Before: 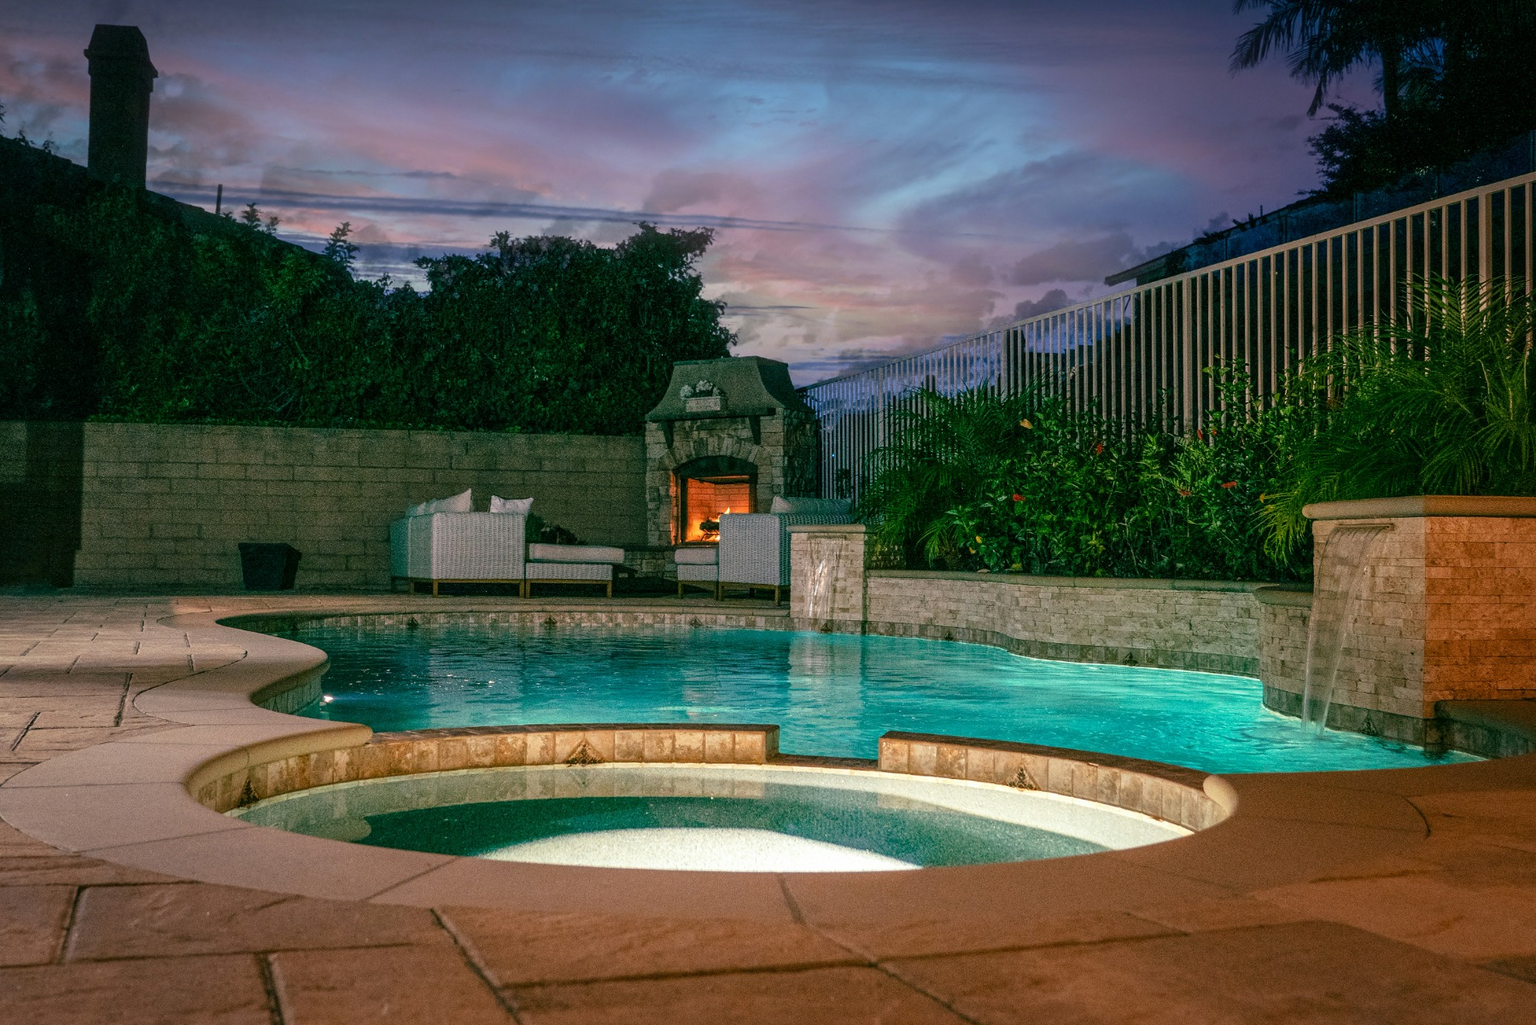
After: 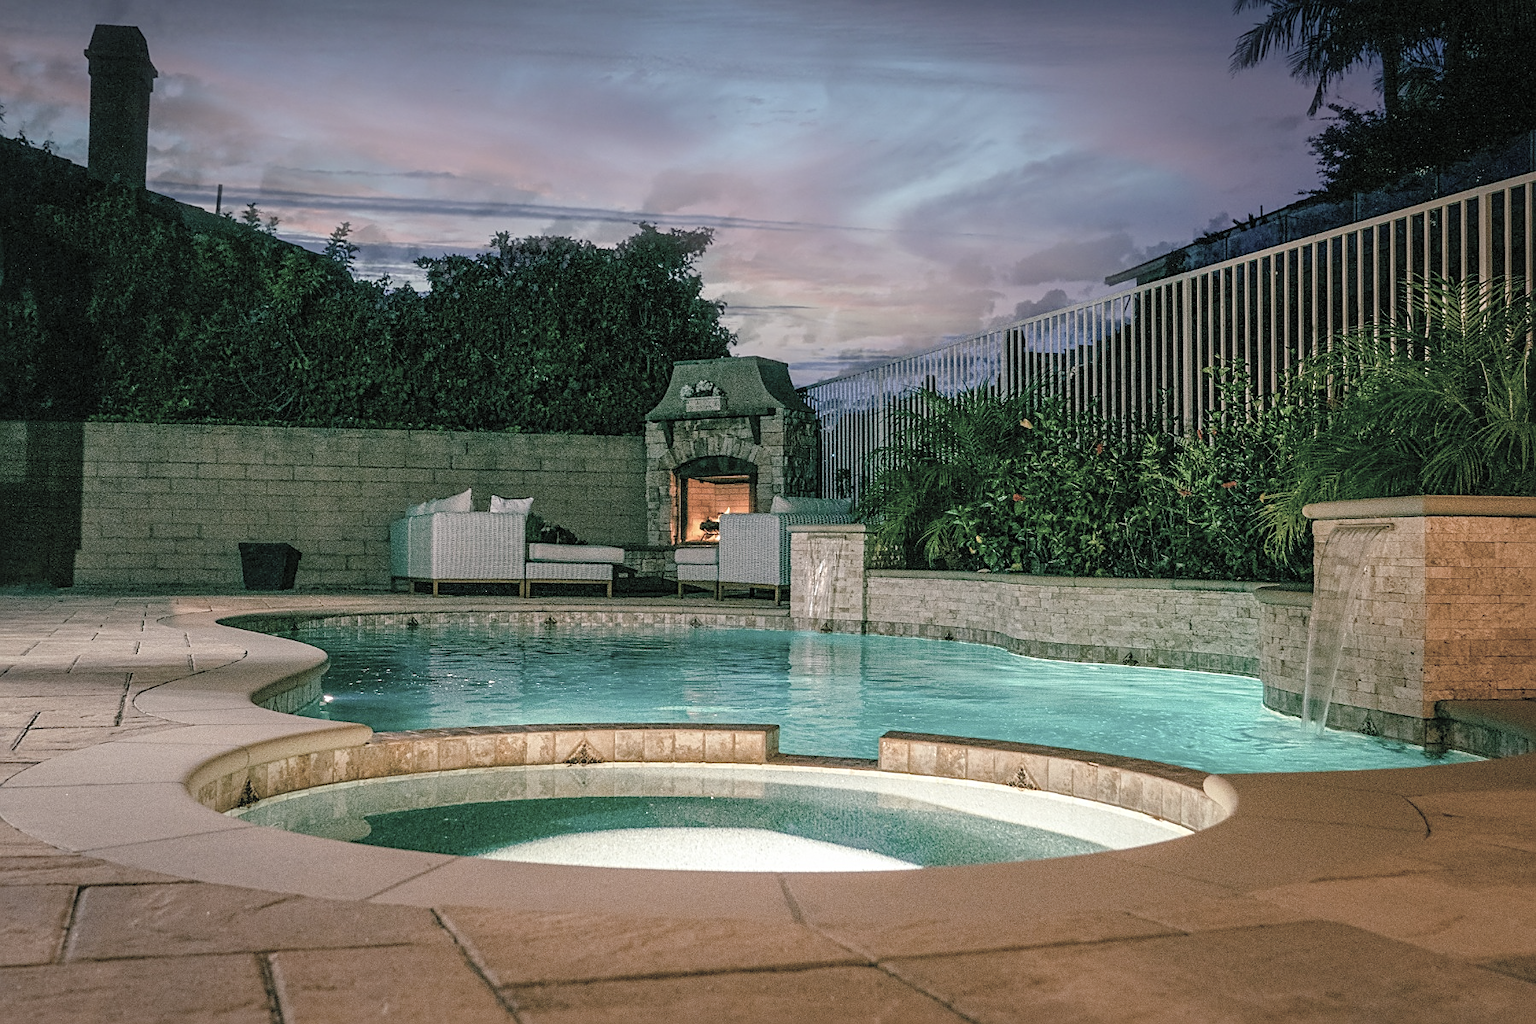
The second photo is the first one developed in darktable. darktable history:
sharpen: on, module defaults
contrast brightness saturation: brightness 0.188, saturation -0.491
color balance rgb: shadows lift › chroma 2.008%, shadows lift › hue 222.62°, perceptual saturation grading › global saturation 20%, perceptual saturation grading › highlights -25.155%, perceptual saturation grading › shadows 24.124%
